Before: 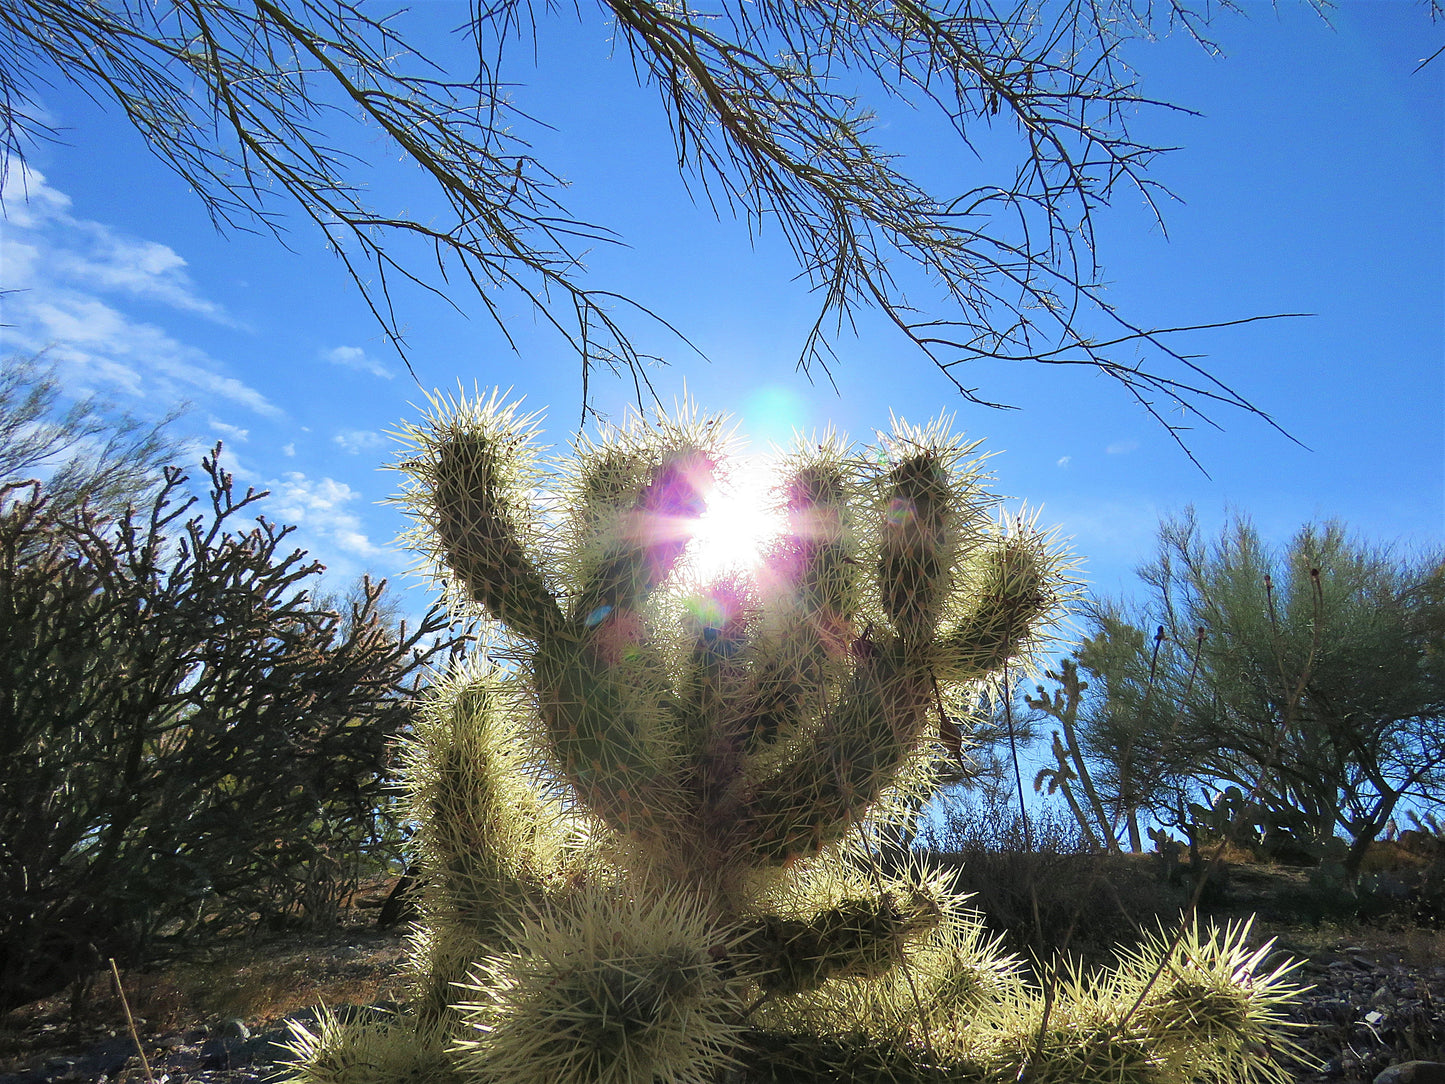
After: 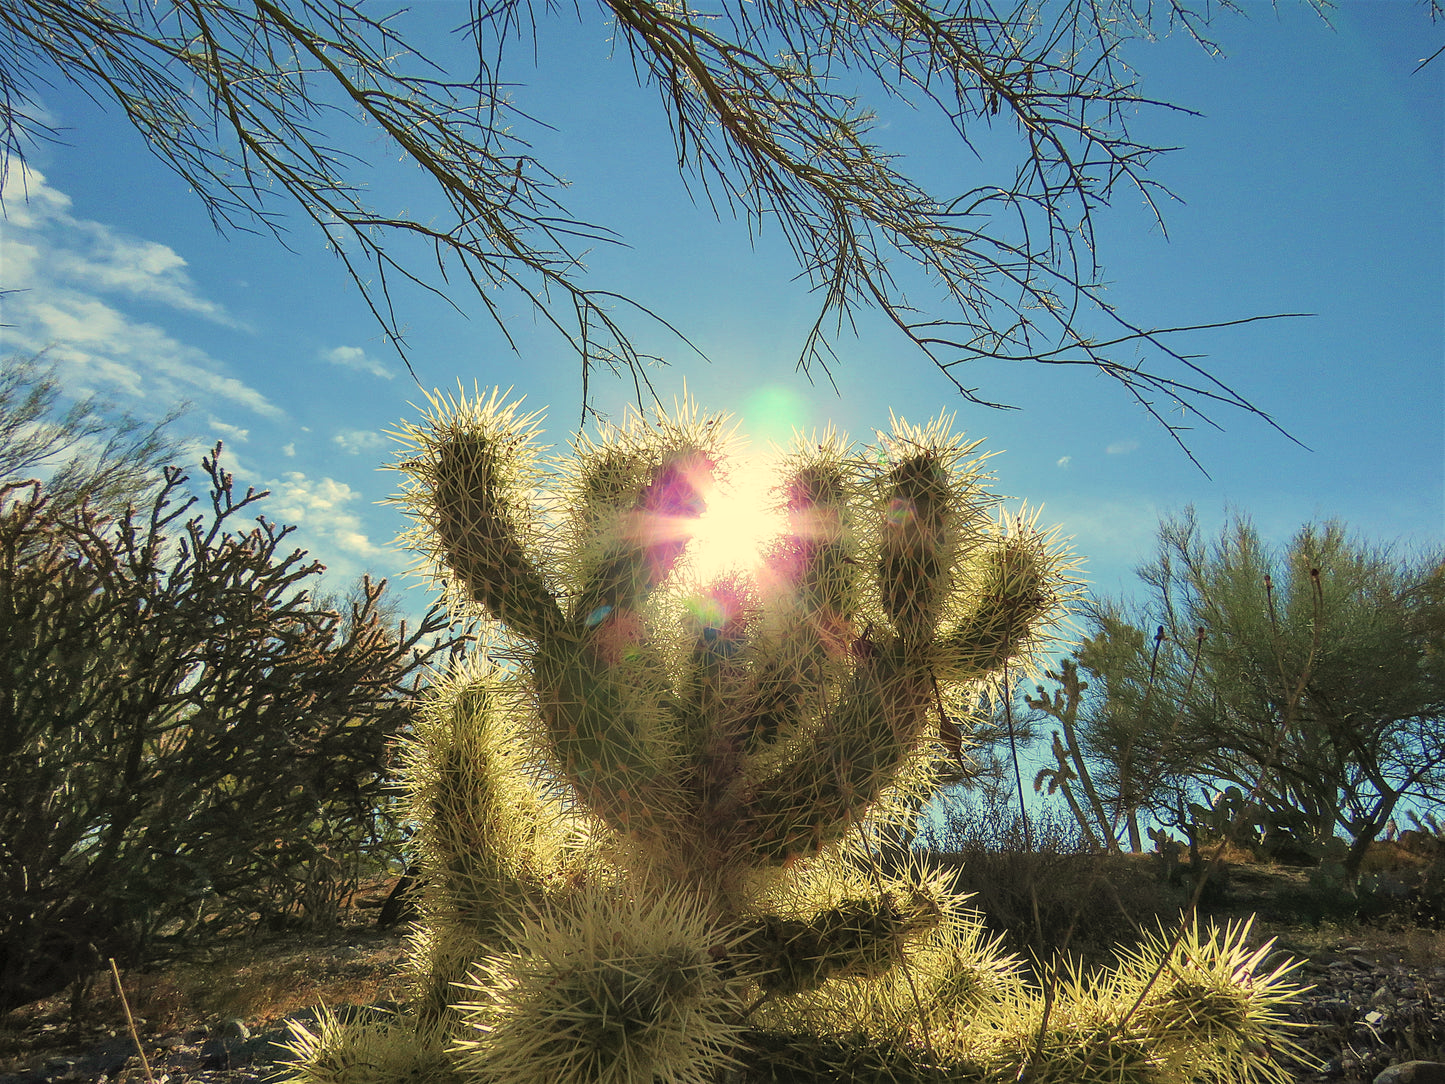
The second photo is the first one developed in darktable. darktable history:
shadows and highlights: shadows 32, highlights -32, soften with gaussian
white balance: red 1.08, blue 0.791
local contrast: detail 110%
